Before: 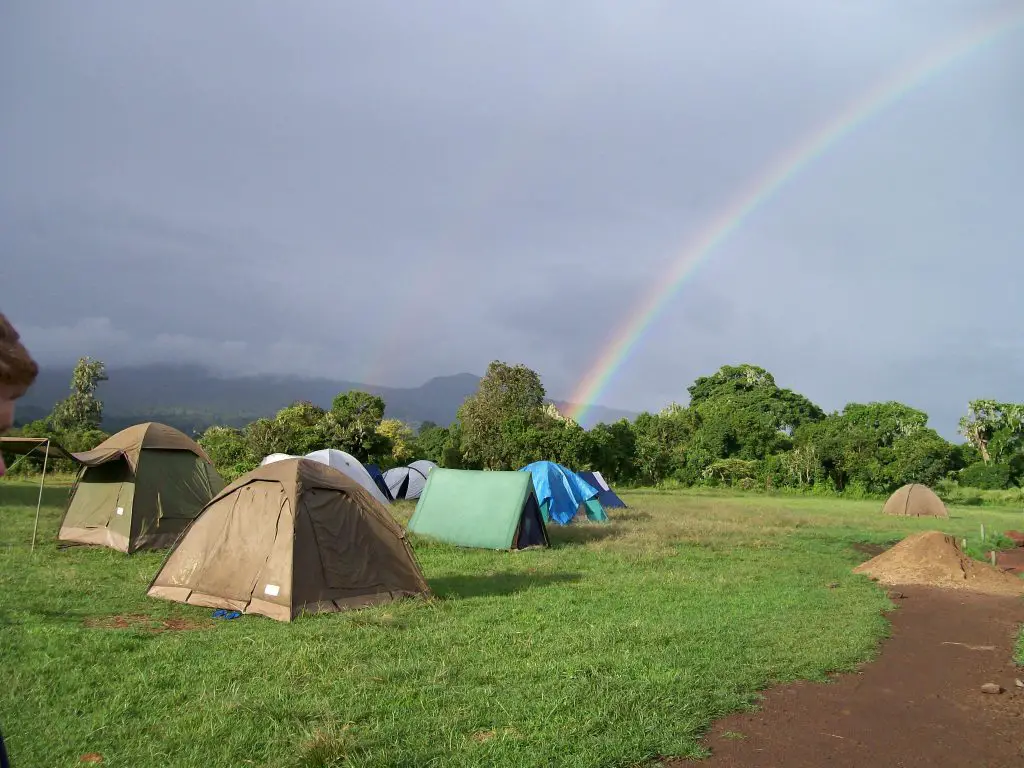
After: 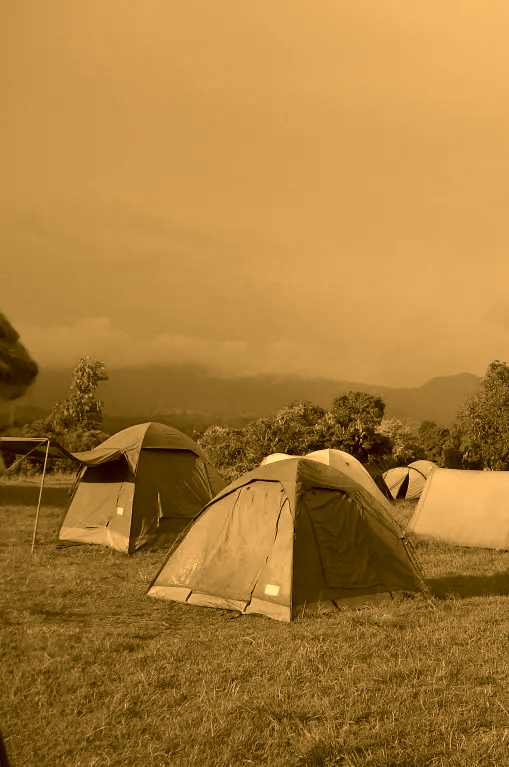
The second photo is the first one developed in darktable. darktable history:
color correction: highlights a* 10.82, highlights b* 30.41, shadows a* 2.68, shadows b* 17.97, saturation 1.76
color calibration: output gray [0.31, 0.36, 0.33, 0], illuminant F (fluorescent), F source F9 (Cool White Deluxe 4150 K) – high CRI, x 0.375, y 0.373, temperature 4149.19 K
crop and rotate: left 0.013%, top 0%, right 50.272%
